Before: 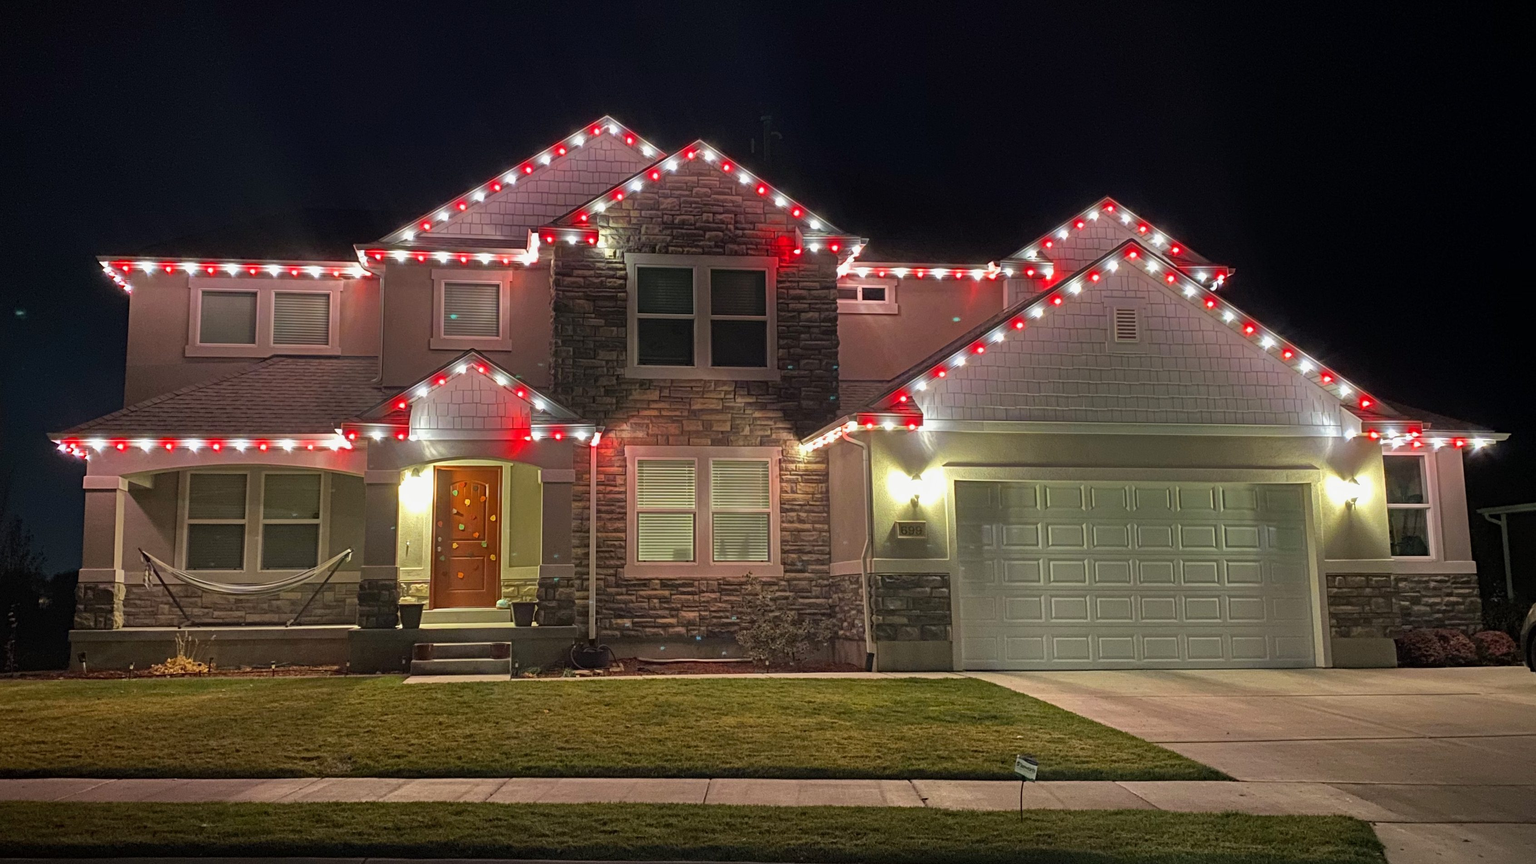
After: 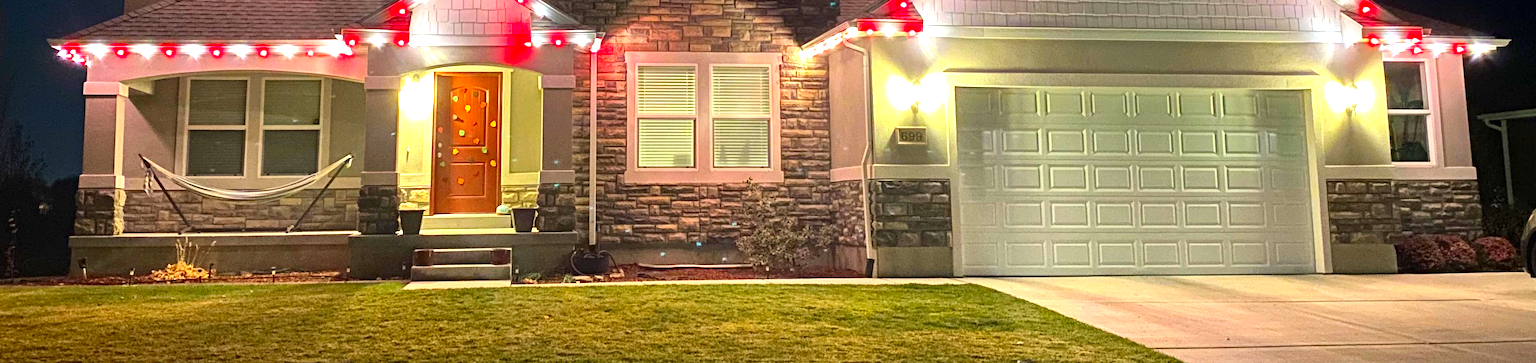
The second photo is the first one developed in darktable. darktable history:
contrast brightness saturation: contrast 0.164, saturation 0.314
crop: top 45.667%, bottom 12.18%
exposure: black level correction 0, exposure 1.2 EV, compensate exposure bias true, compensate highlight preservation false
